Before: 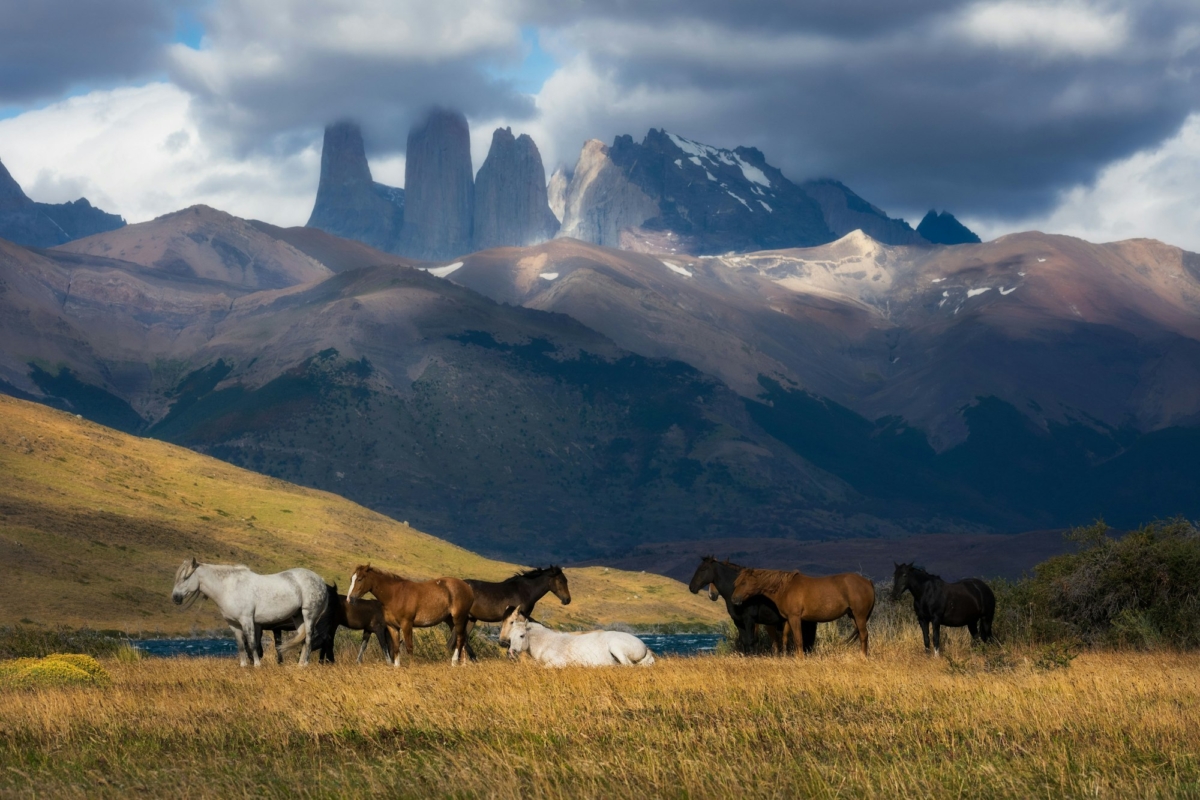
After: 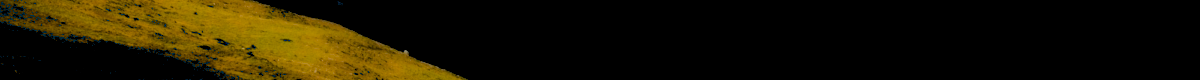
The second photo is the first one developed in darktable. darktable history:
exposure: black level correction 0.1, exposure -0.092 EV, compensate highlight preservation false
filmic rgb: black relative exposure -7.65 EV, white relative exposure 4.56 EV, hardness 3.61
crop and rotate: top 59.084%, bottom 30.916%
white balance: emerald 1
